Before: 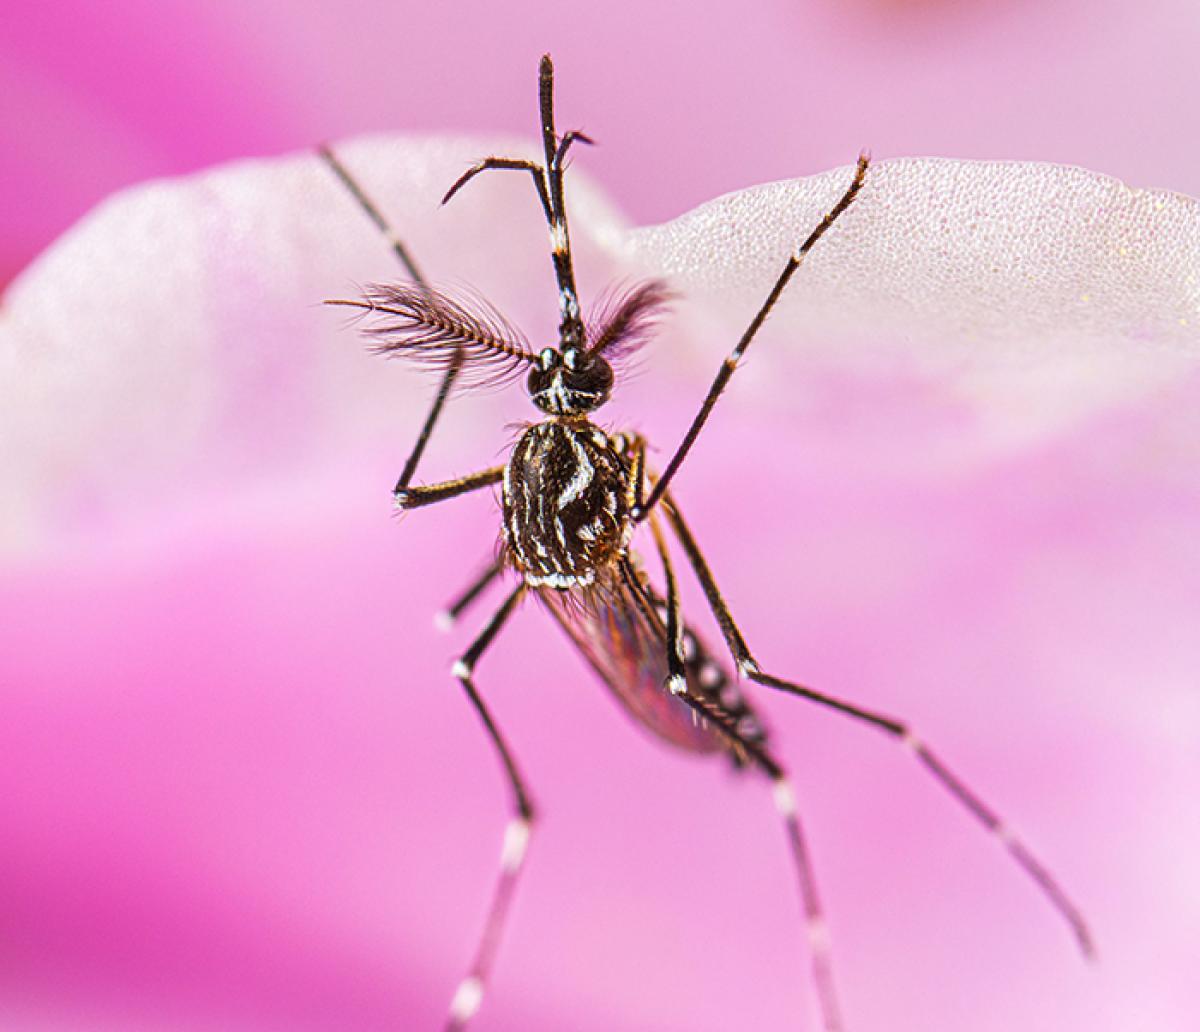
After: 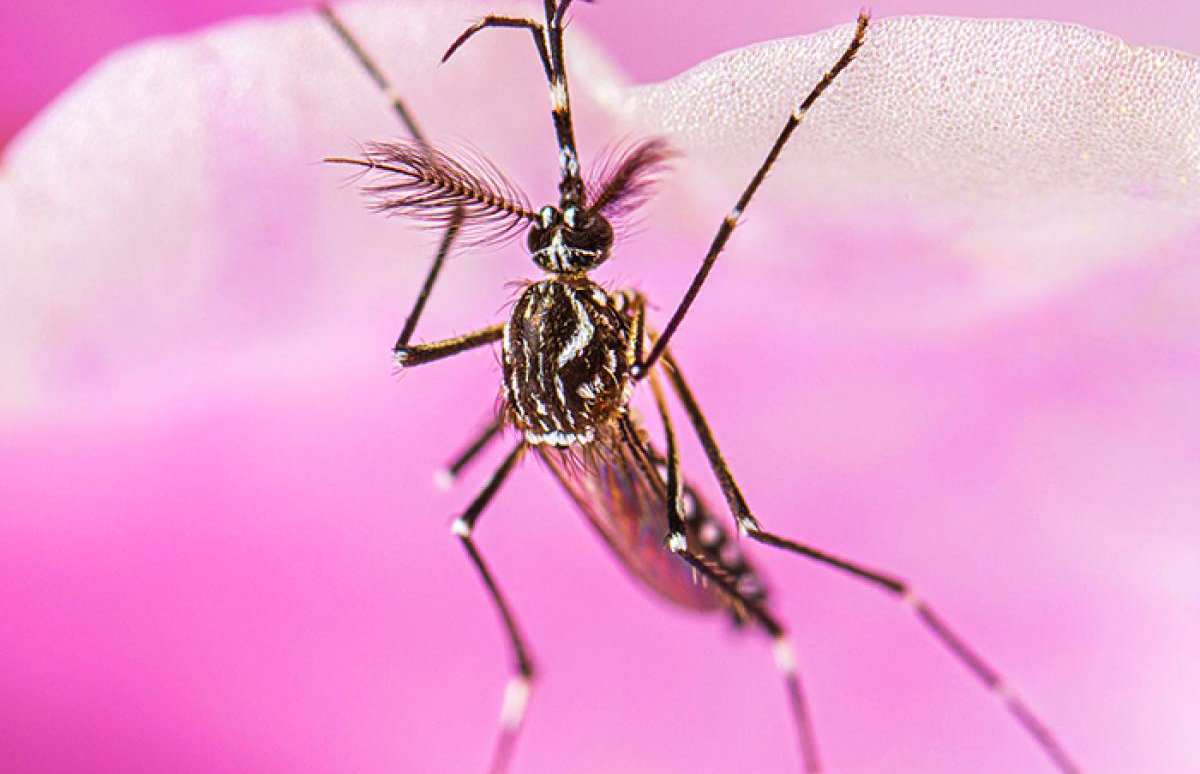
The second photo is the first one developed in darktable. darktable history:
tone equalizer: on, module defaults
crop: top 13.819%, bottom 11.169%
velvia: on, module defaults
